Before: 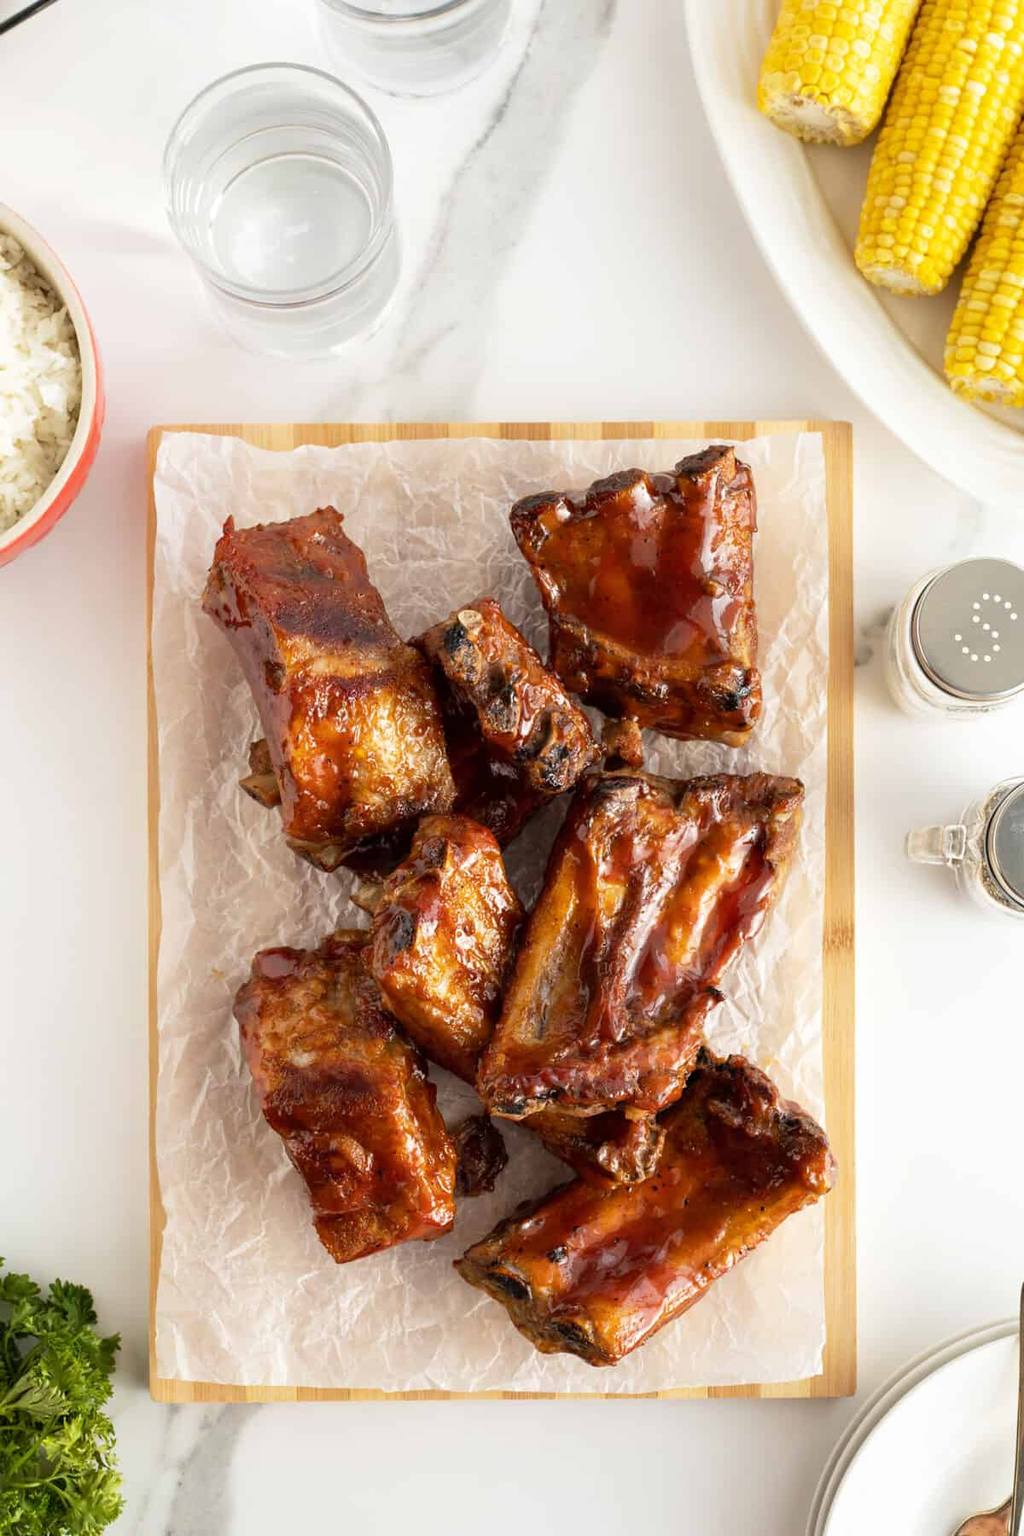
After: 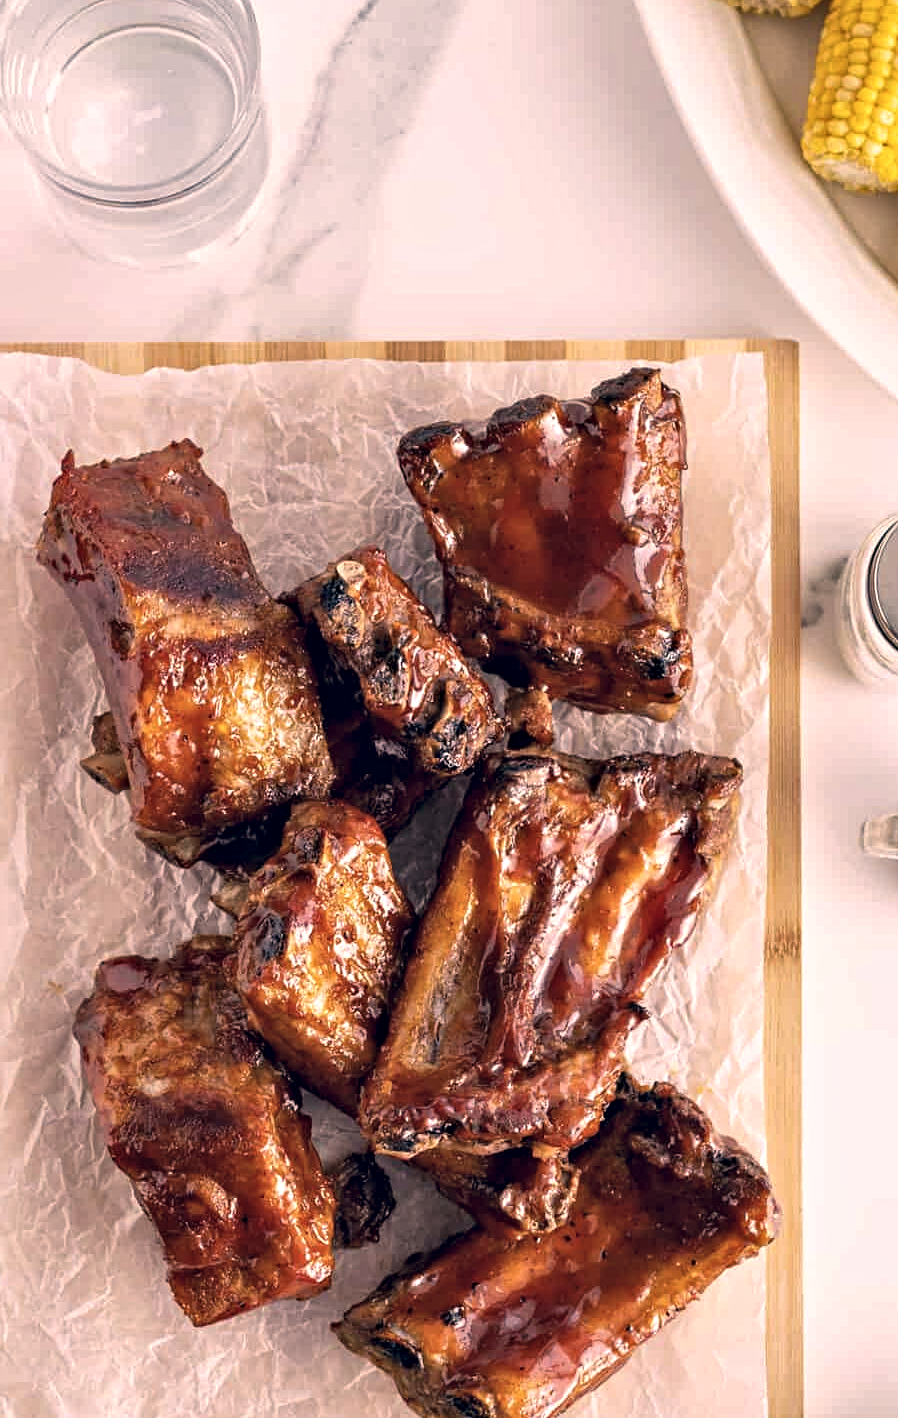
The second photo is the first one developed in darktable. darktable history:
contrast equalizer: y [[0.502, 0.517, 0.543, 0.576, 0.611, 0.631], [0.5 ×6], [0.5 ×6], [0 ×6], [0 ×6]]
crop: left 16.686%, top 8.587%, right 8.428%, bottom 12.631%
shadows and highlights: shadows 34.84, highlights -35.11, soften with gaussian
color correction: highlights a* 14.16, highlights b* 6.05, shadows a* -6.18, shadows b* -15.61, saturation 0.873
